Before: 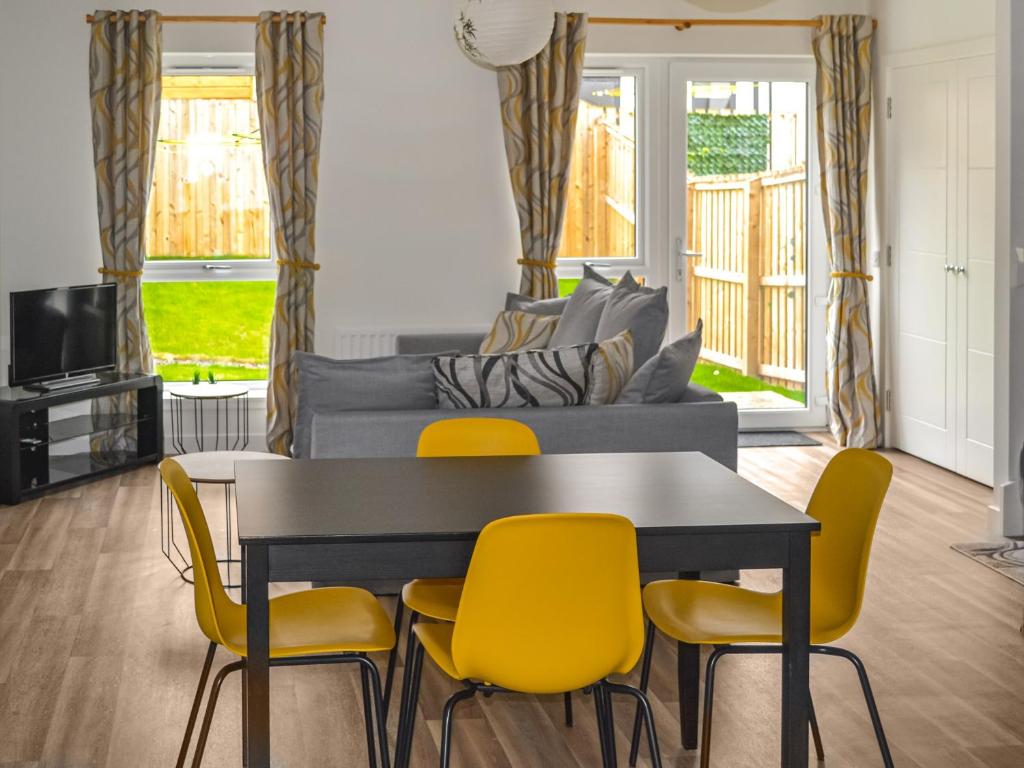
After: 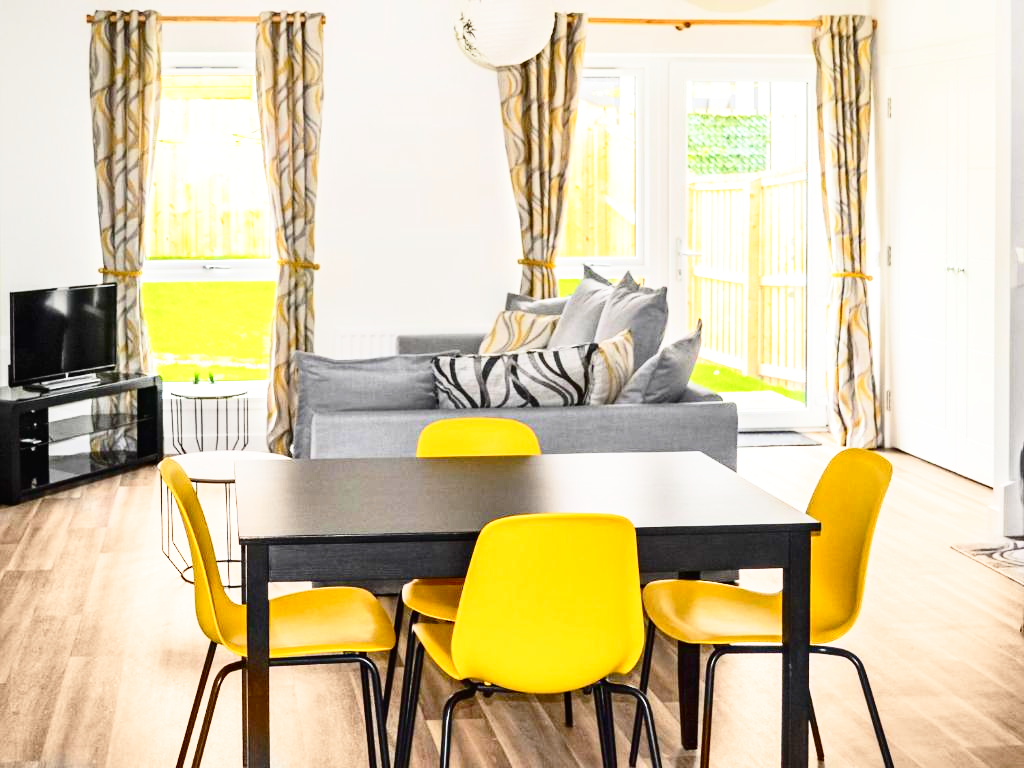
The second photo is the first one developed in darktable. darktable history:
contrast brightness saturation: contrast 0.274
base curve: curves: ch0 [(0, 0) (0.012, 0.01) (0.073, 0.168) (0.31, 0.711) (0.645, 0.957) (1, 1)], preserve colors none
